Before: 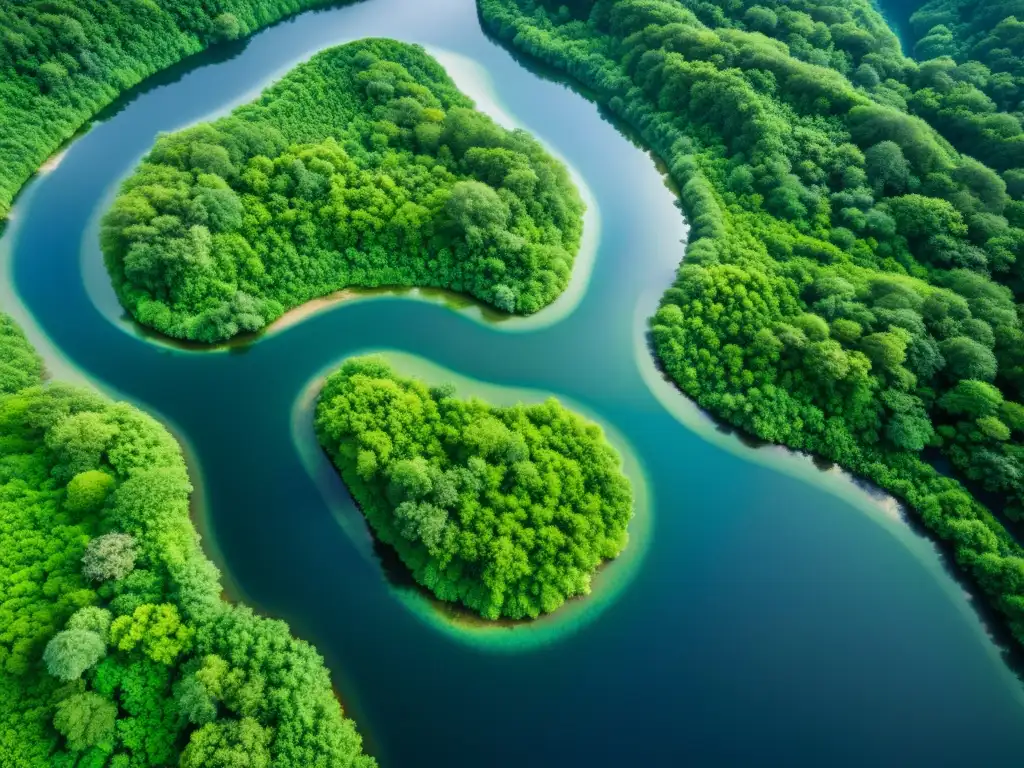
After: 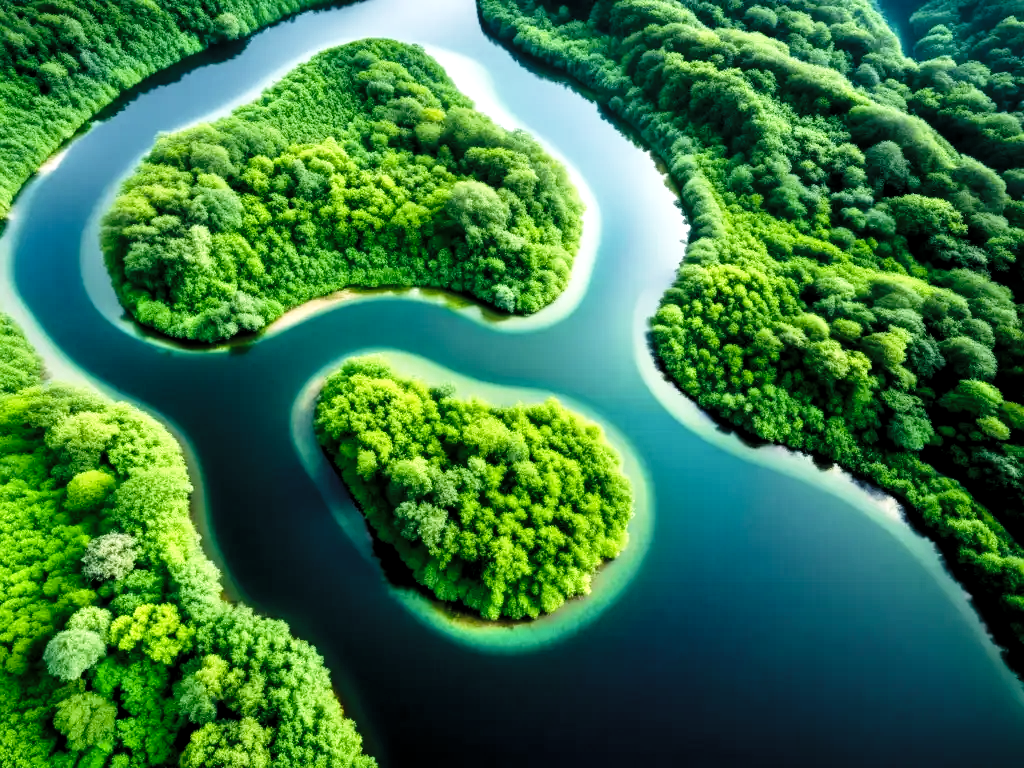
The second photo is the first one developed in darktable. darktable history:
levels: levels [0.101, 0.578, 0.953]
base curve: curves: ch0 [(0, 0) (0.028, 0.03) (0.121, 0.232) (0.46, 0.748) (0.859, 0.968) (1, 1)], preserve colors none
